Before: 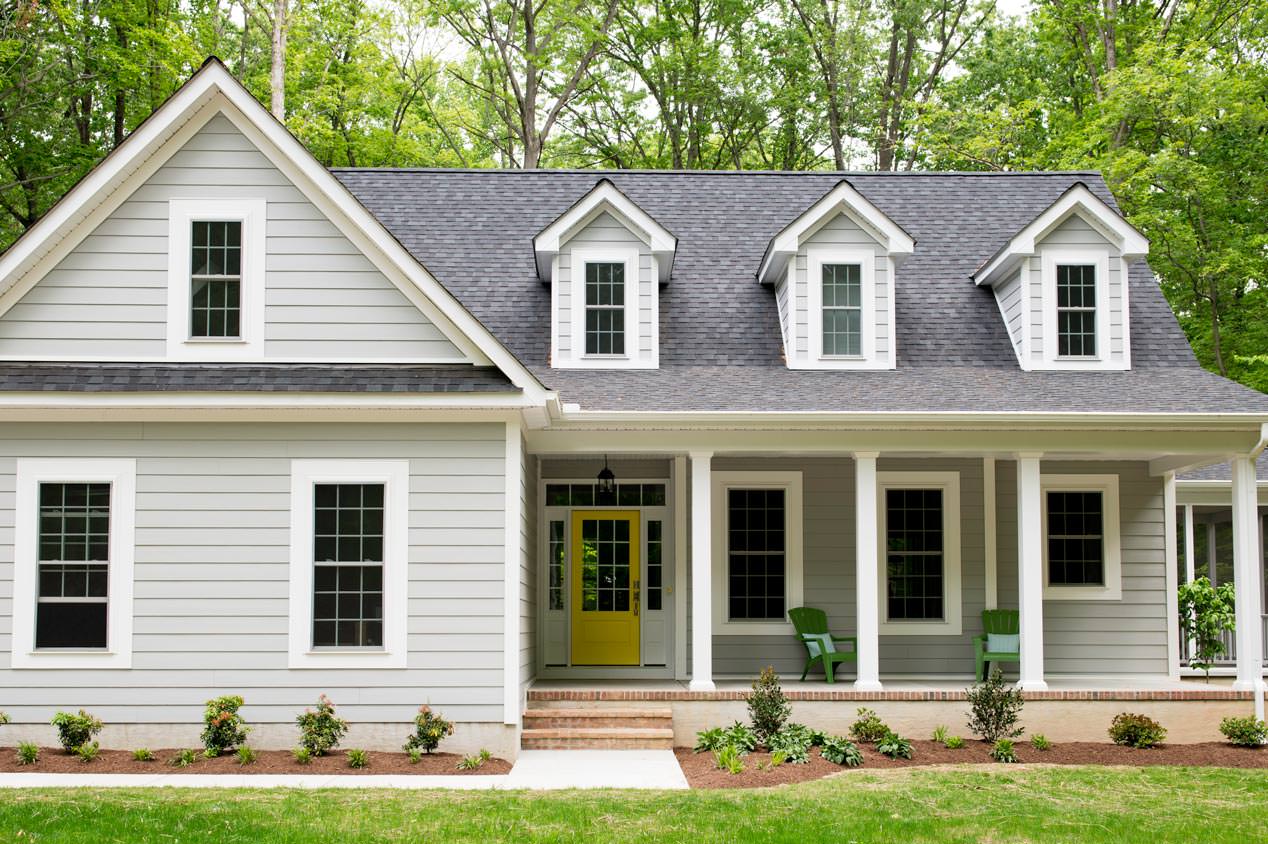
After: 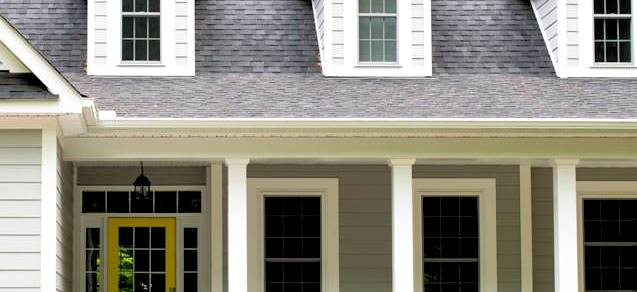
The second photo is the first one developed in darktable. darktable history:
crop: left 36.607%, top 34.735%, right 13.146%, bottom 30.611%
rgb levels: levels [[0.01, 0.419, 0.839], [0, 0.5, 1], [0, 0.5, 1]]
